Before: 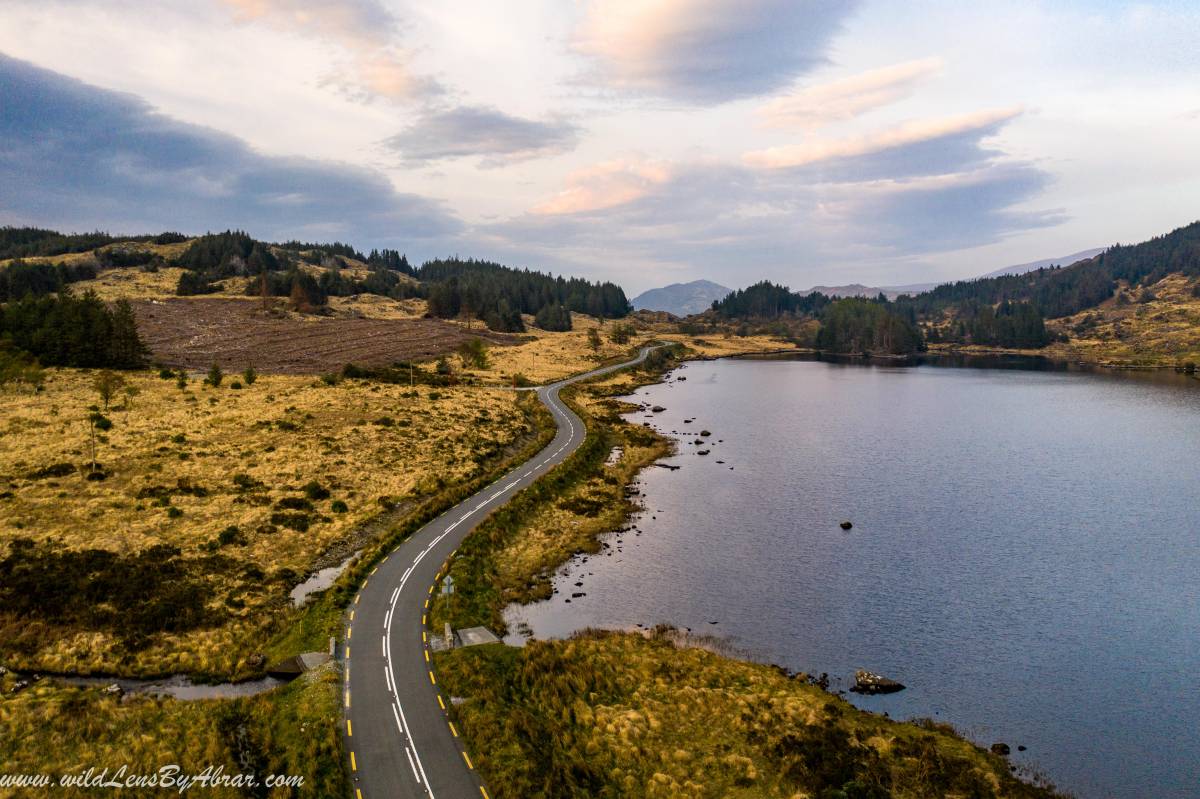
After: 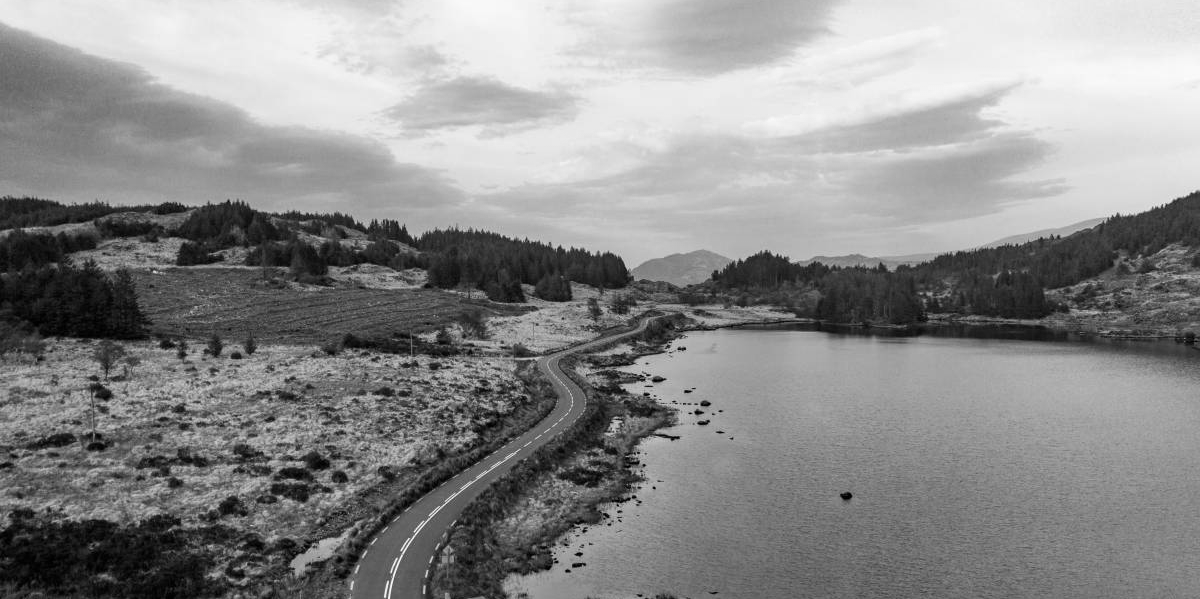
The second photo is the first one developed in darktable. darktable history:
monochrome: on, module defaults
crop: top 3.857%, bottom 21.132%
